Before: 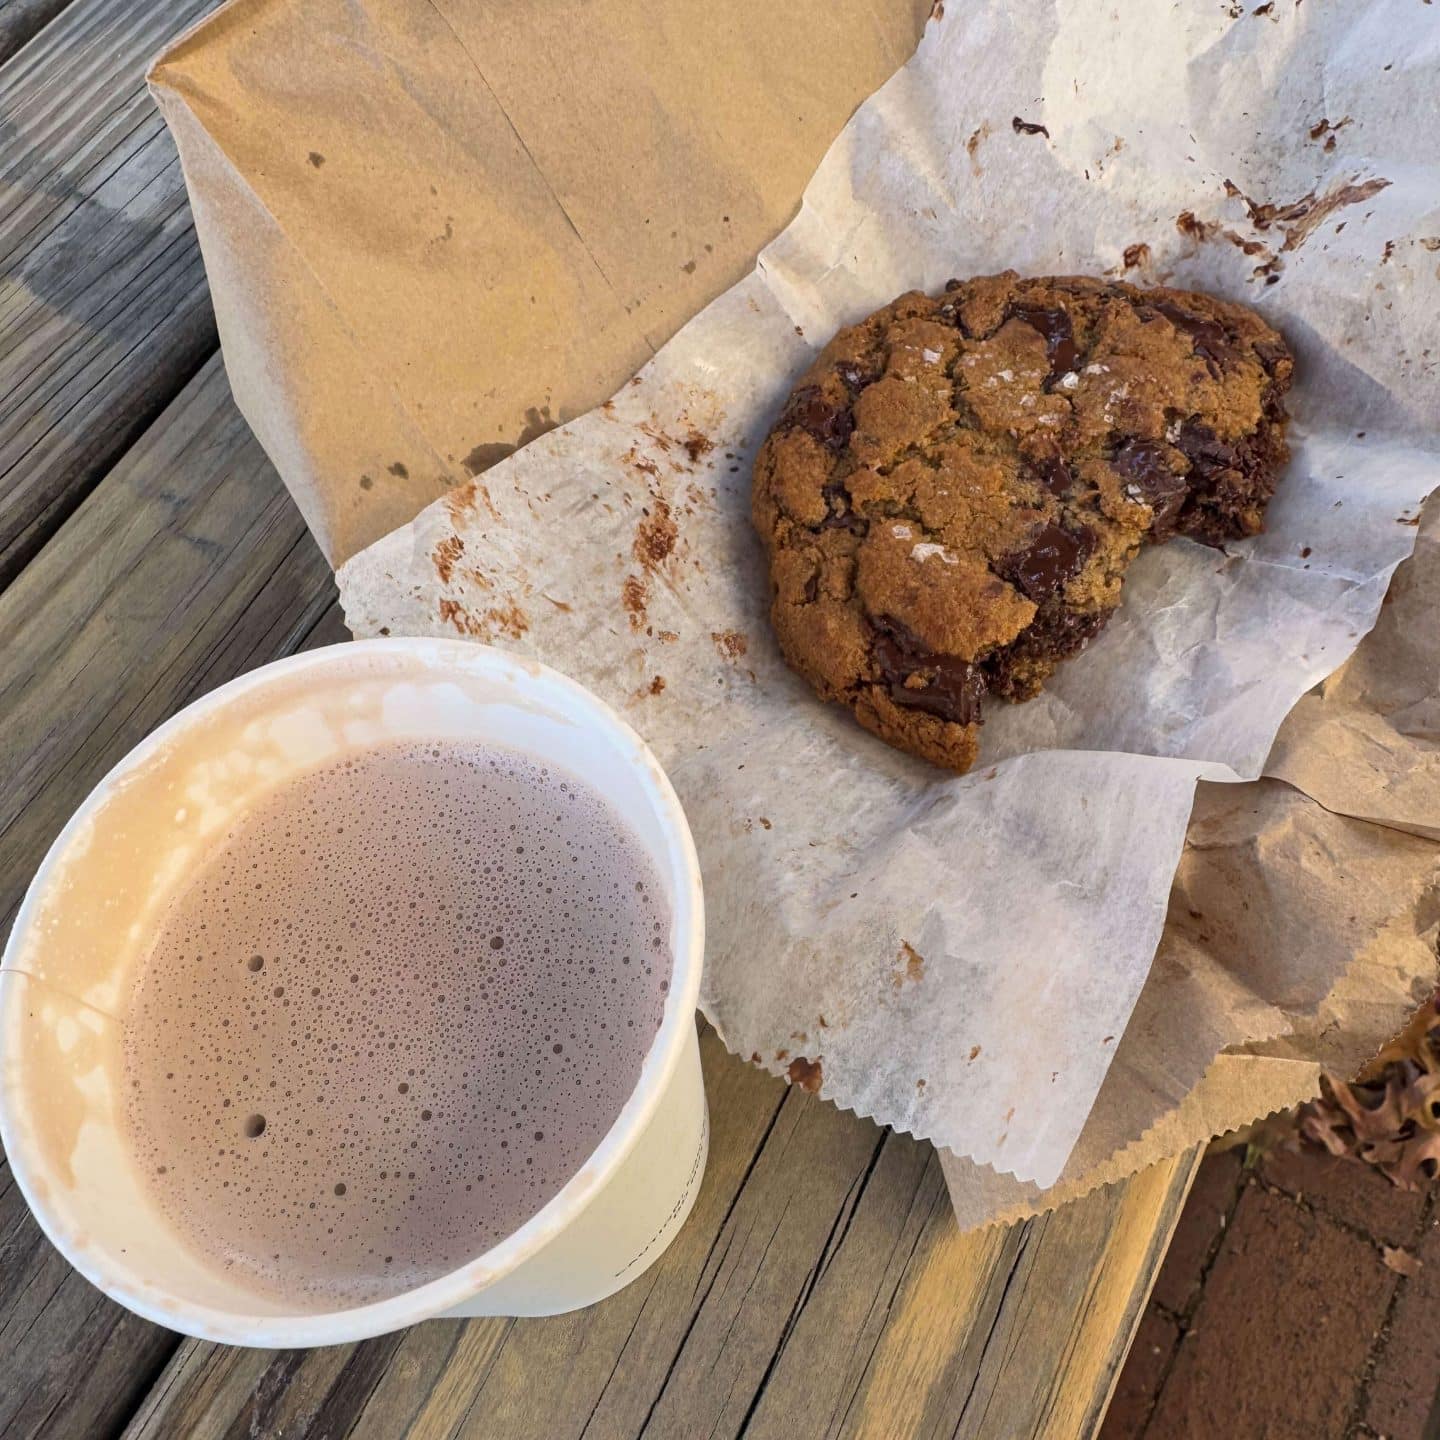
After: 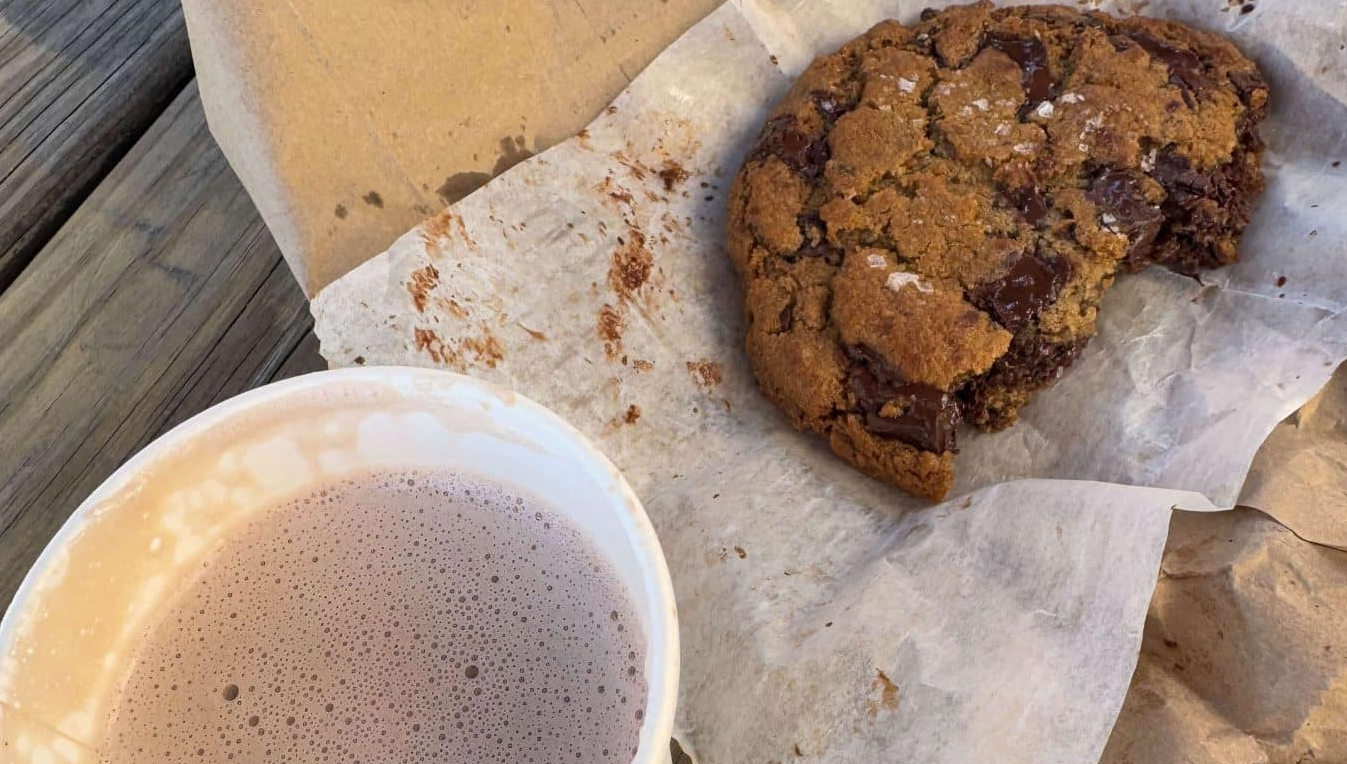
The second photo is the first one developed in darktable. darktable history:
crop: left 1.745%, top 18.853%, right 4.682%, bottom 28.076%
